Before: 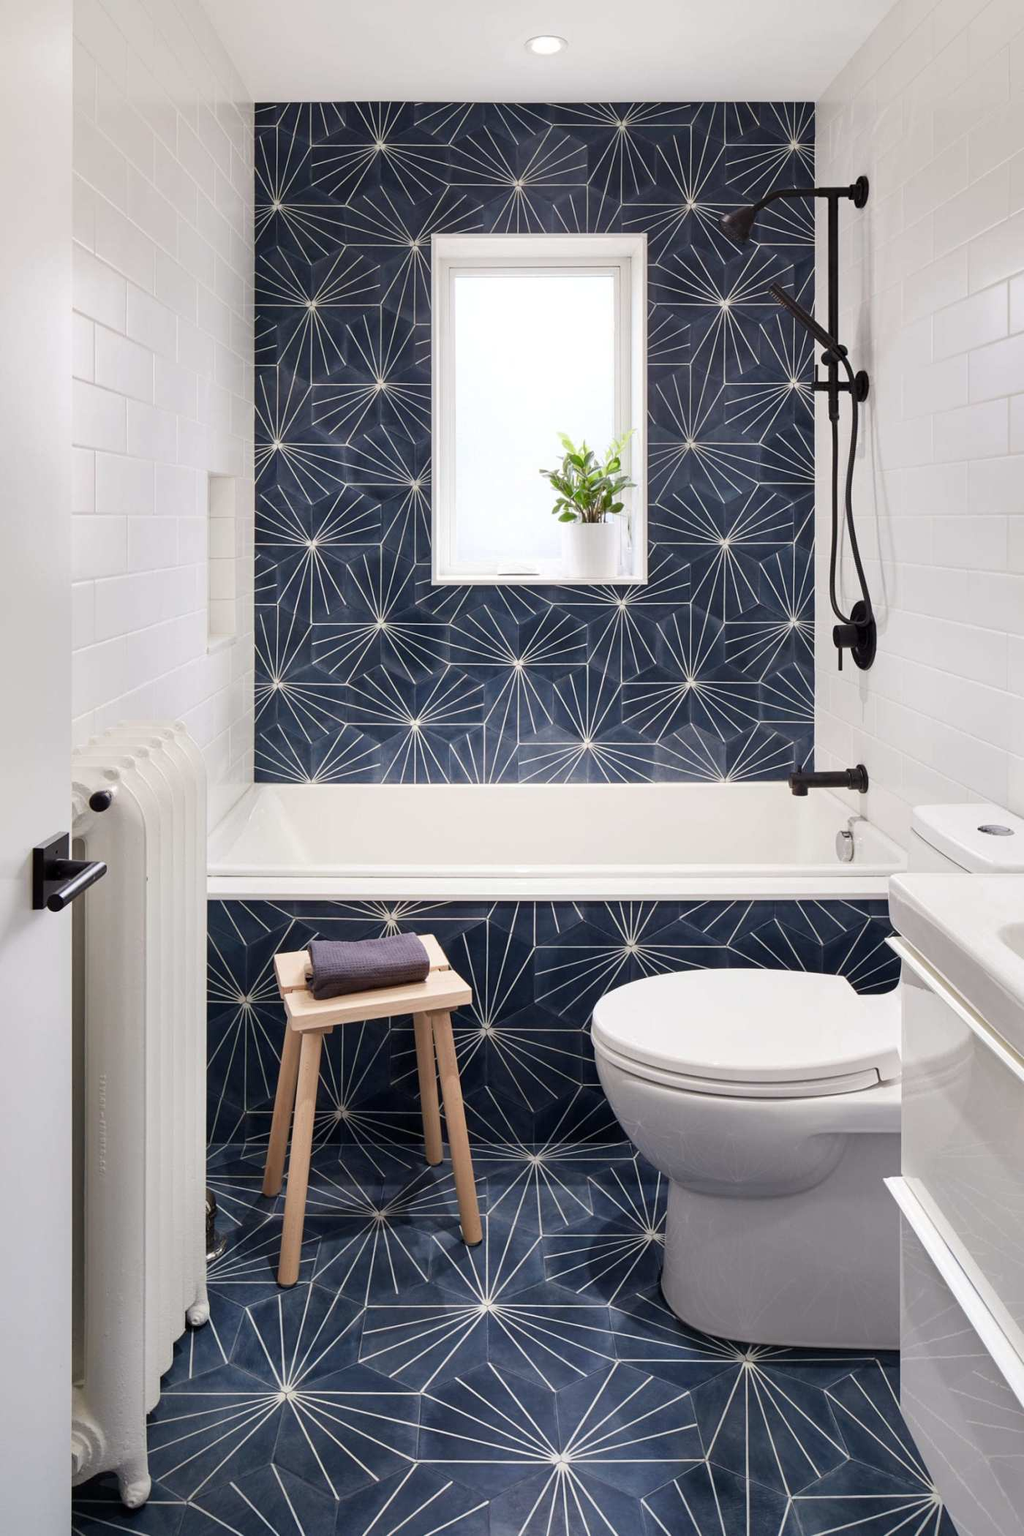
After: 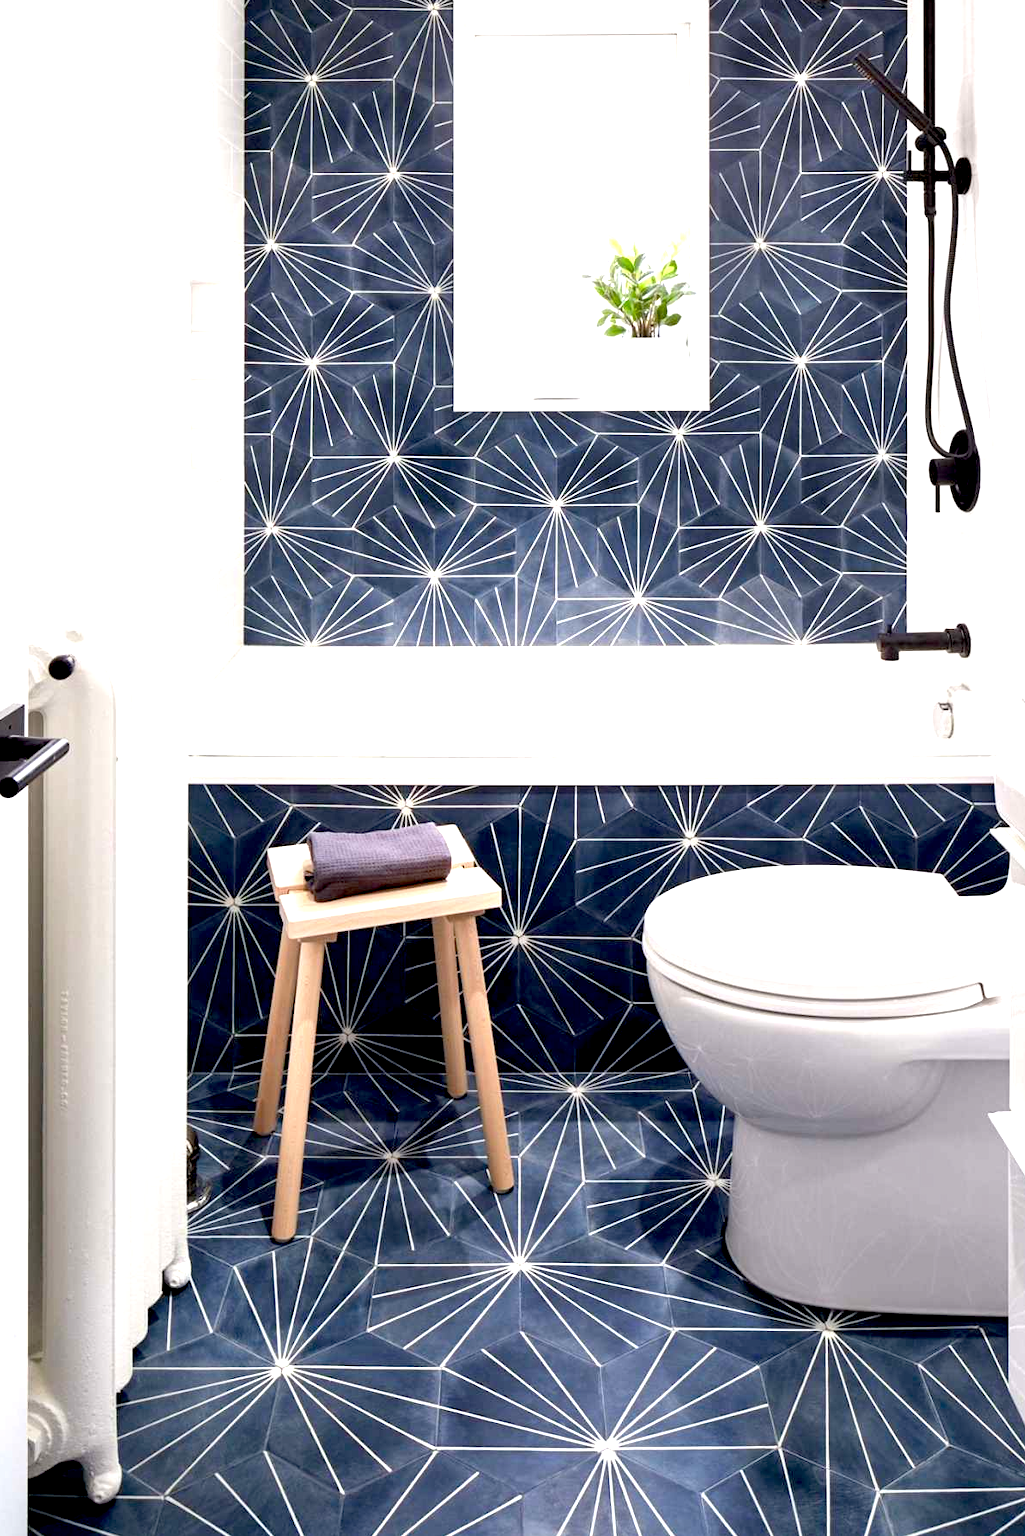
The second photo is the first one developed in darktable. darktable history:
crop and rotate: left 4.767%, top 15.487%, right 10.653%
exposure: black level correction 0.011, exposure 1.079 EV, compensate exposure bias true, compensate highlight preservation false
